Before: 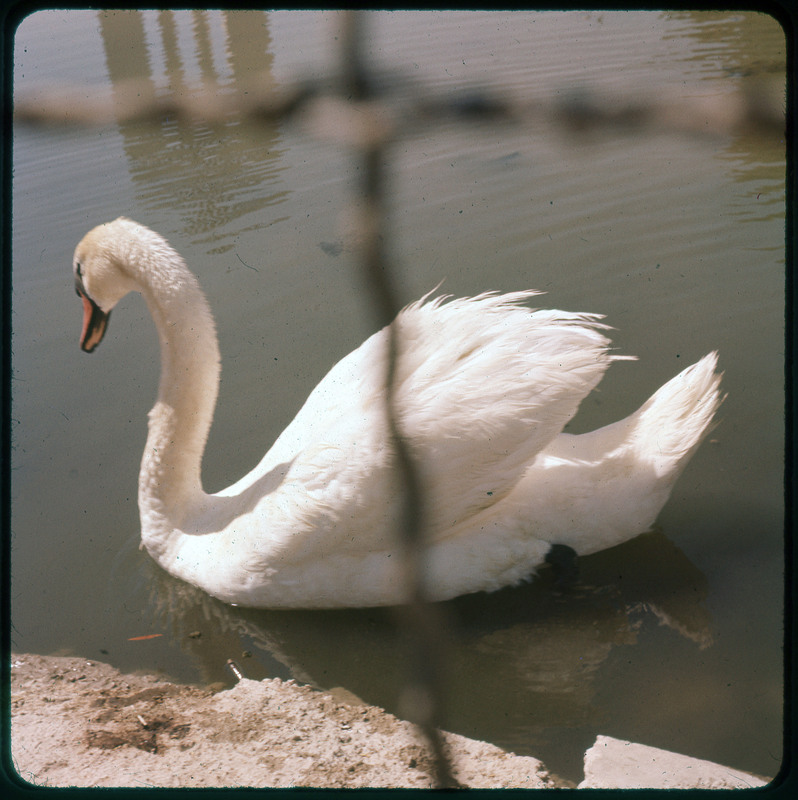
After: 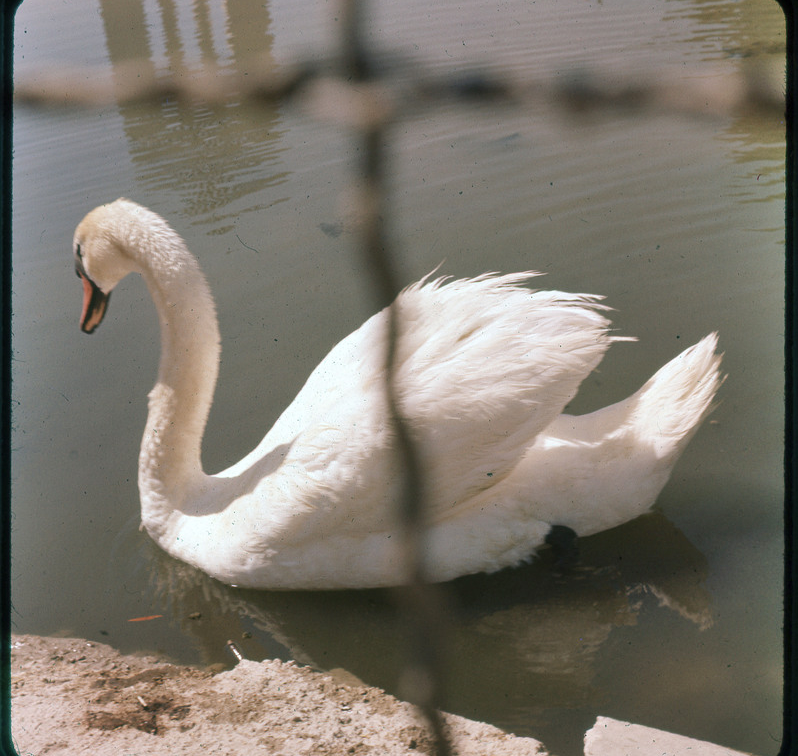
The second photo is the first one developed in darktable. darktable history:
crop and rotate: top 2.479%, bottom 3.018%
shadows and highlights: shadows 60, soften with gaussian
